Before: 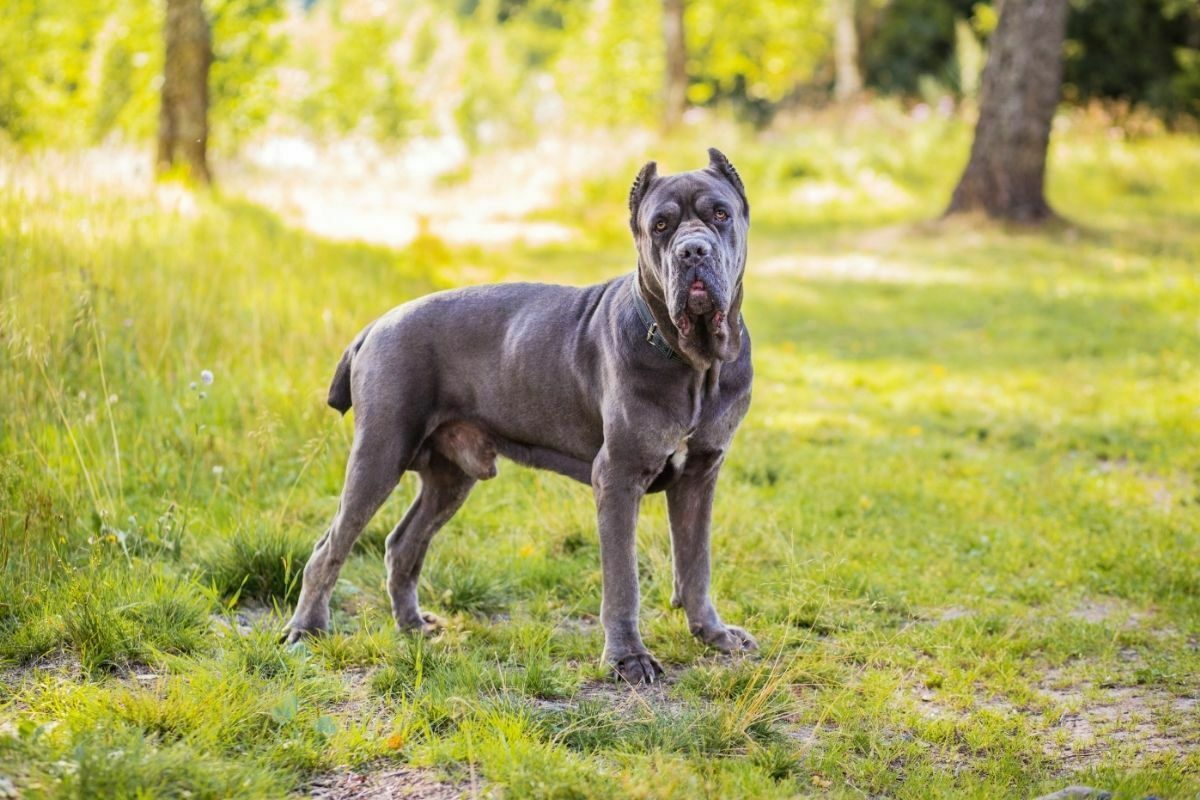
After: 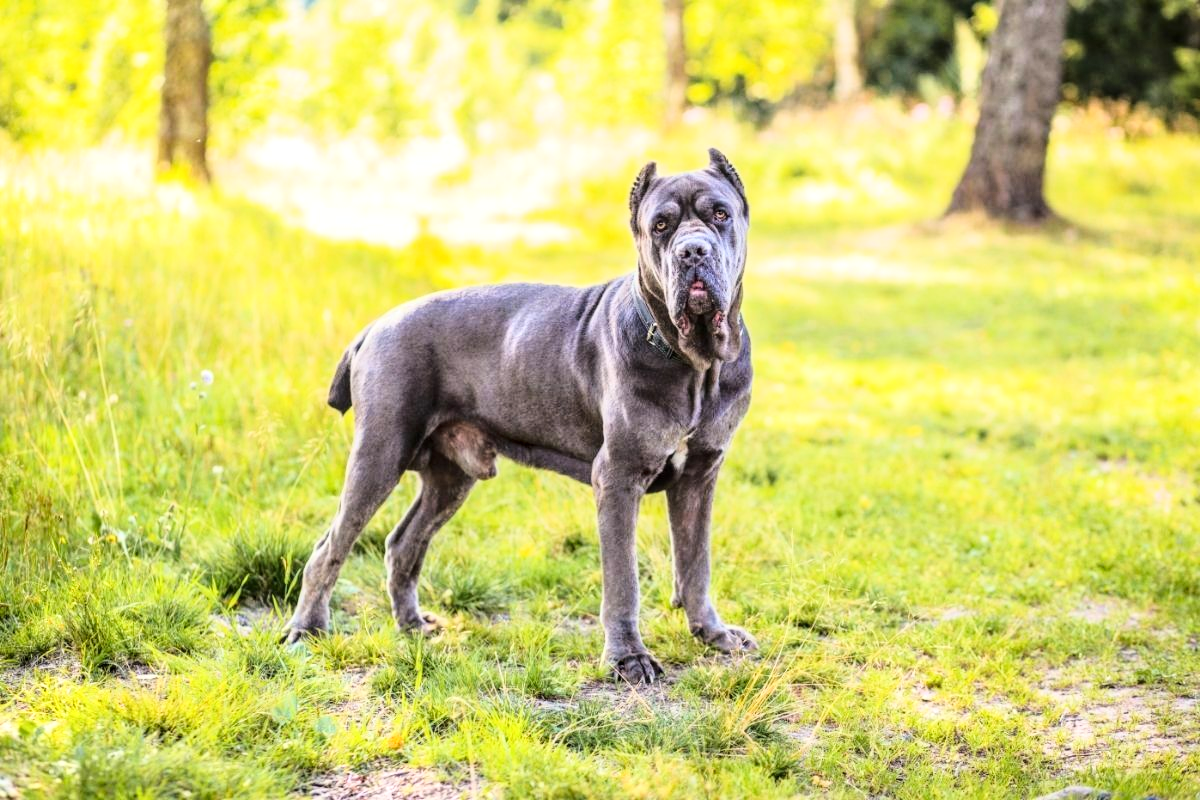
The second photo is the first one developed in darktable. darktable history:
local contrast: on, module defaults
base curve: curves: ch0 [(0, 0) (0.028, 0.03) (0.121, 0.232) (0.46, 0.748) (0.859, 0.968) (1, 1)]
